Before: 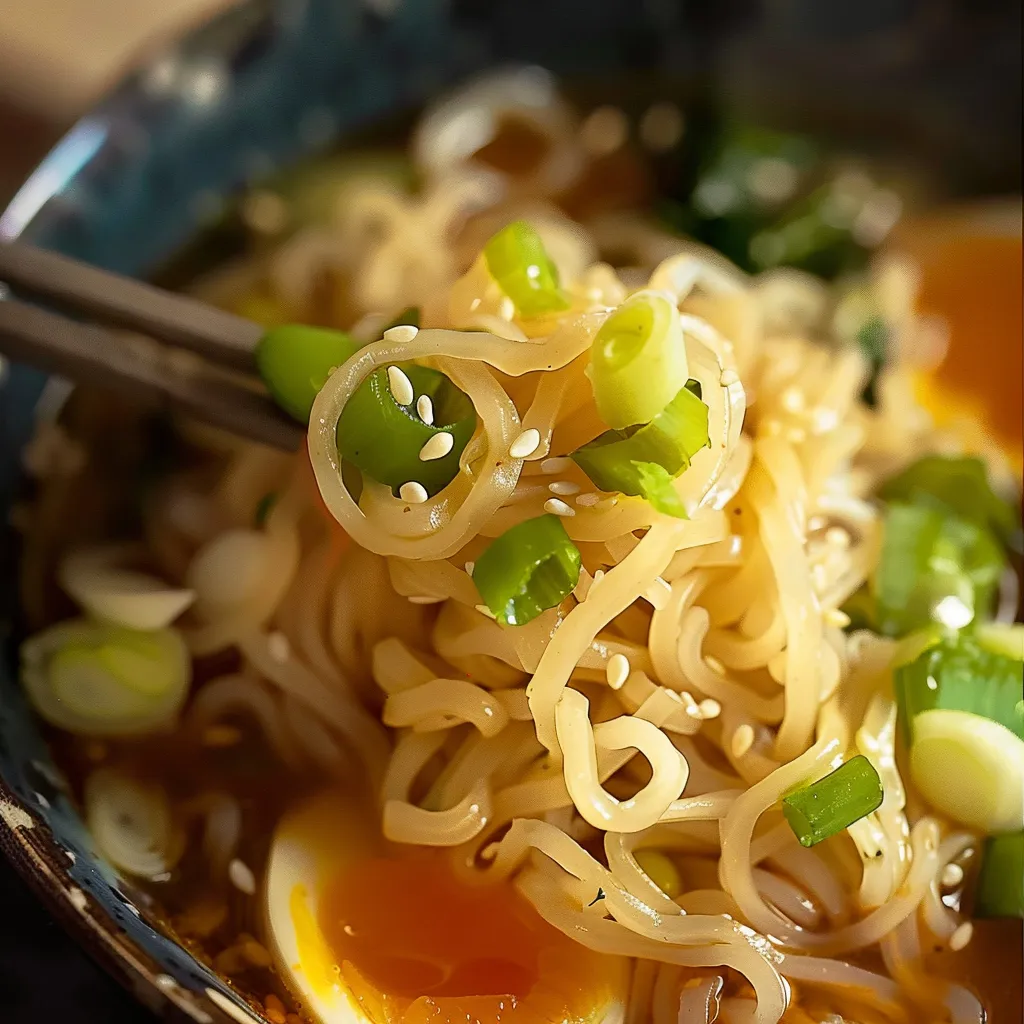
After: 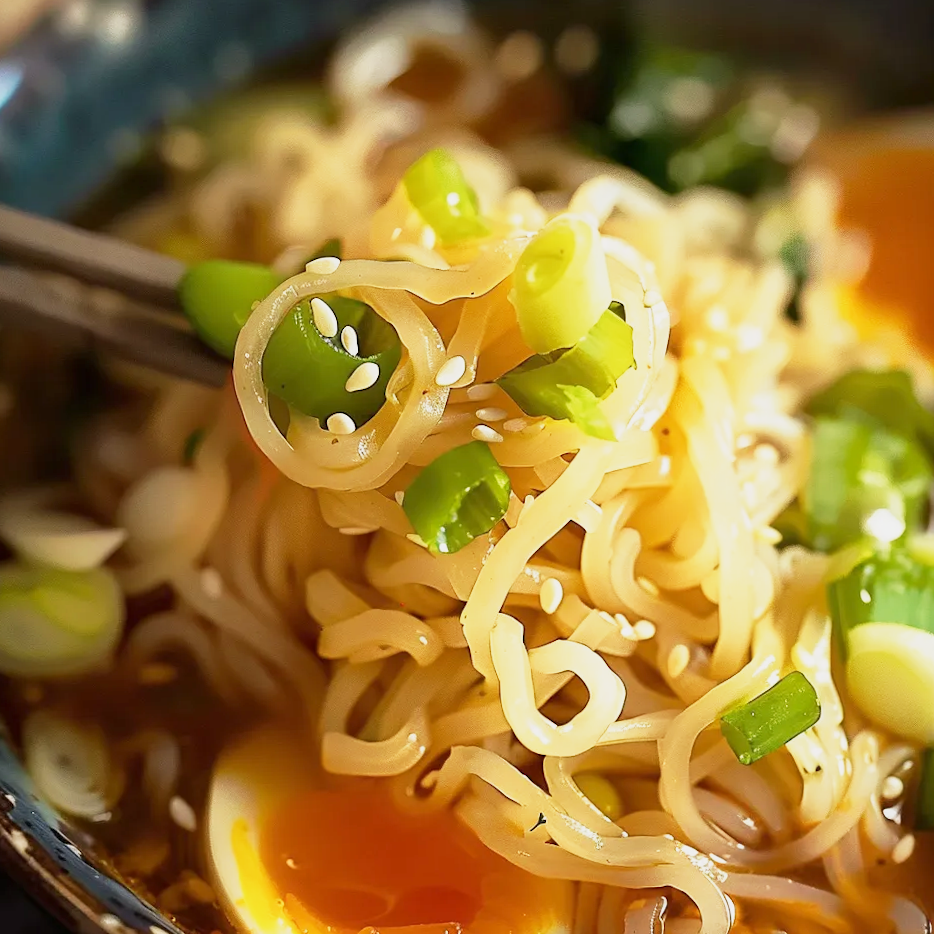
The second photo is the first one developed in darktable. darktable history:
base curve: curves: ch0 [(0, 0) (0.088, 0.125) (0.176, 0.251) (0.354, 0.501) (0.613, 0.749) (1, 0.877)], preserve colors none
crop and rotate: angle 1.96°, left 5.673%, top 5.673%
